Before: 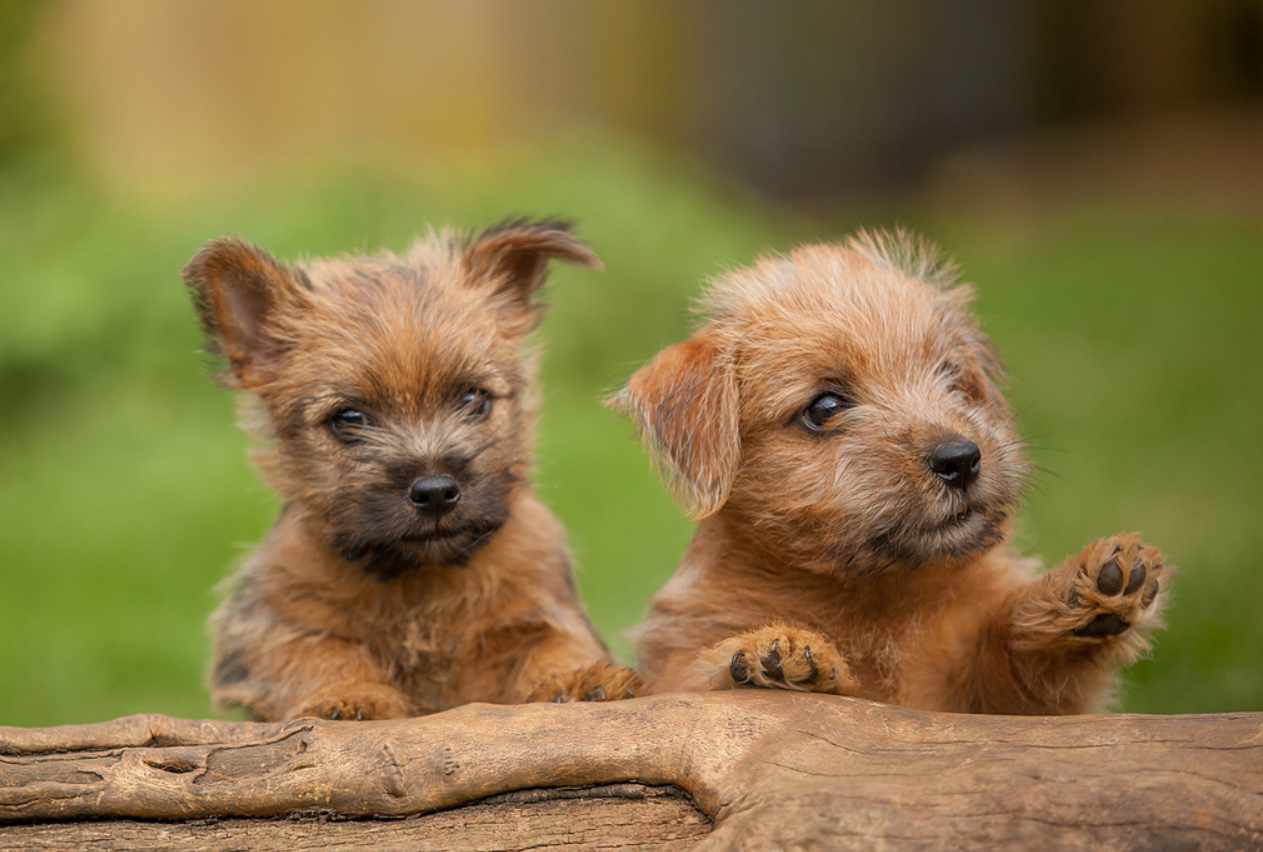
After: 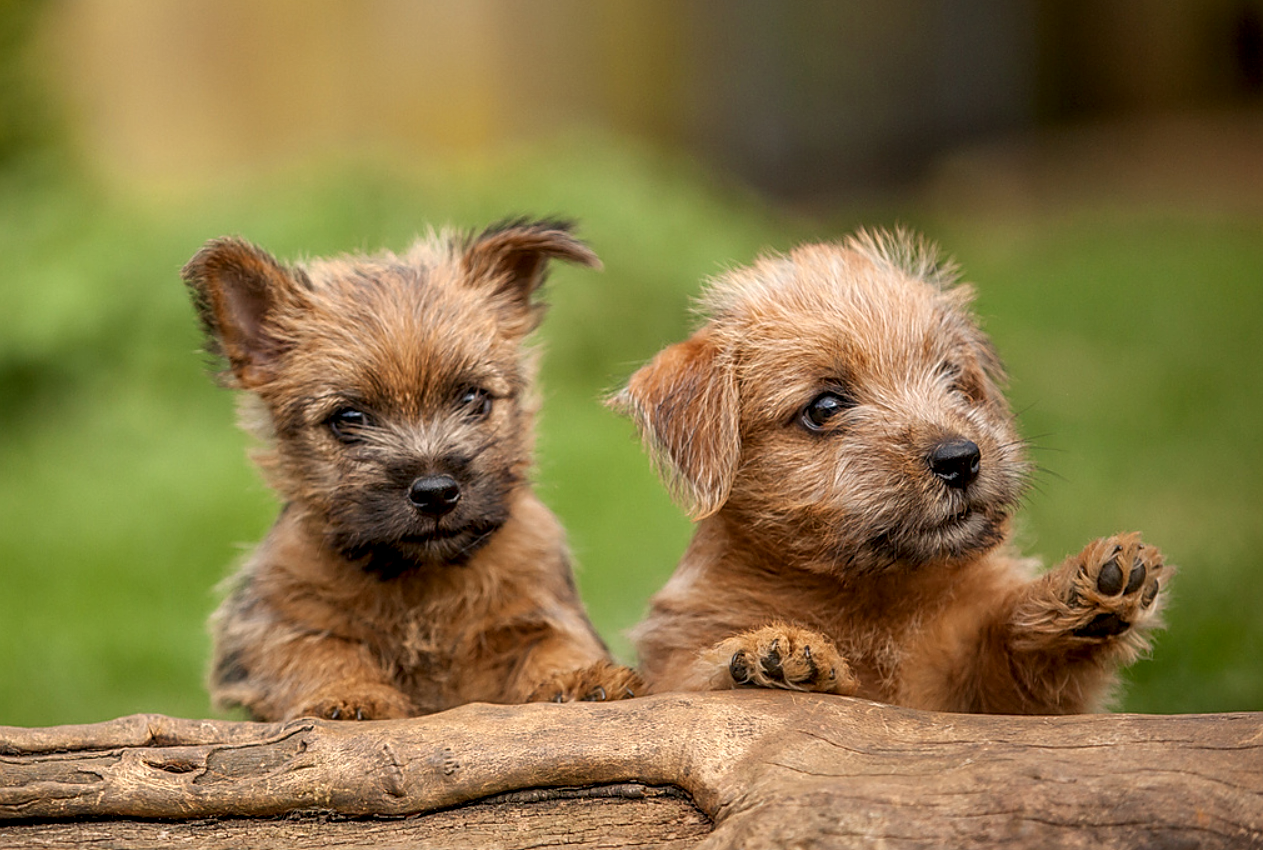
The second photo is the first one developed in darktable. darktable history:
sharpen: on, module defaults
local contrast: detail 140%
crop: top 0.05%, bottom 0.098%
